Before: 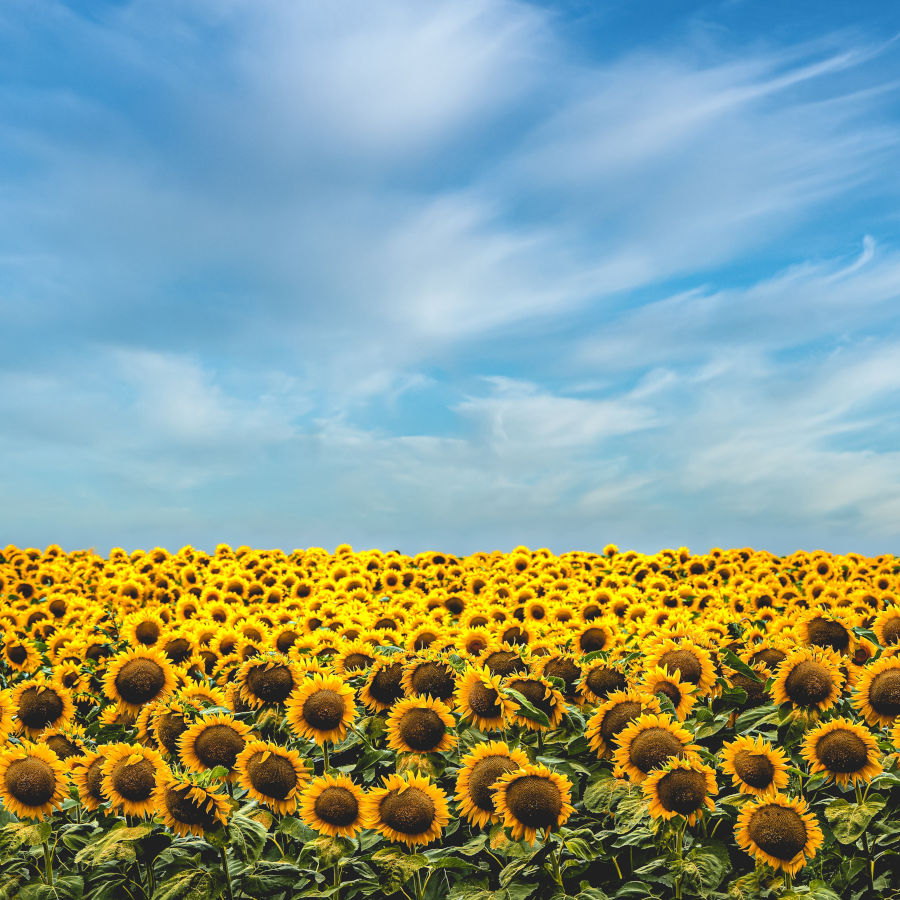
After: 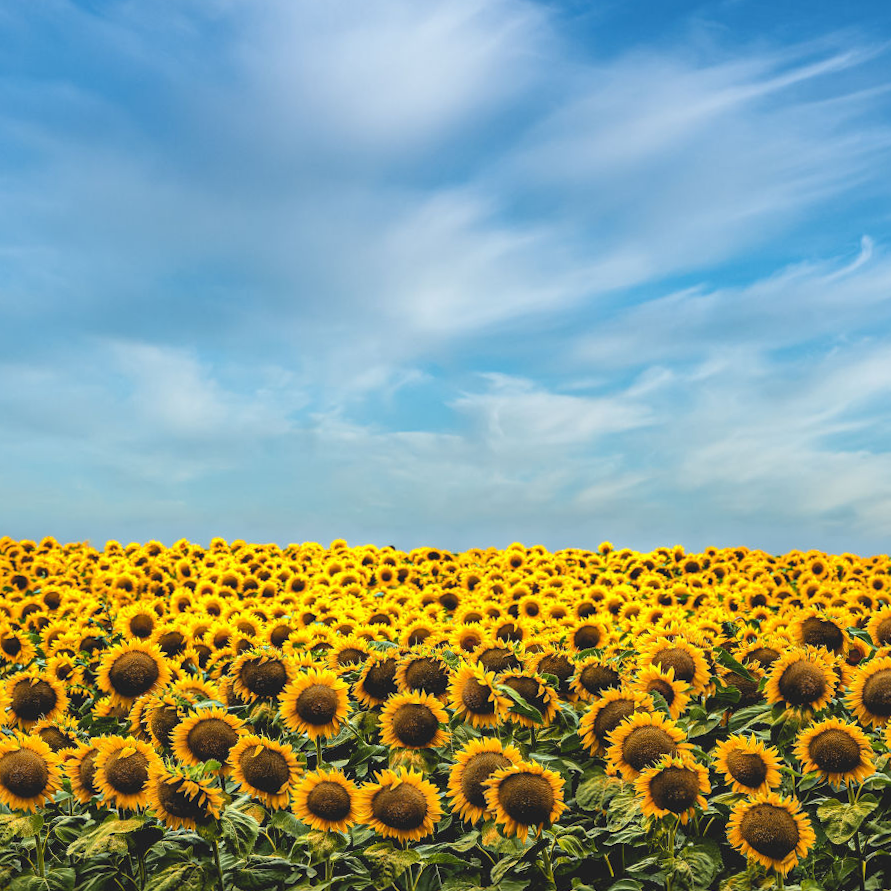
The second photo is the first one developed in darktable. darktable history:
crop and rotate: angle -0.579°
